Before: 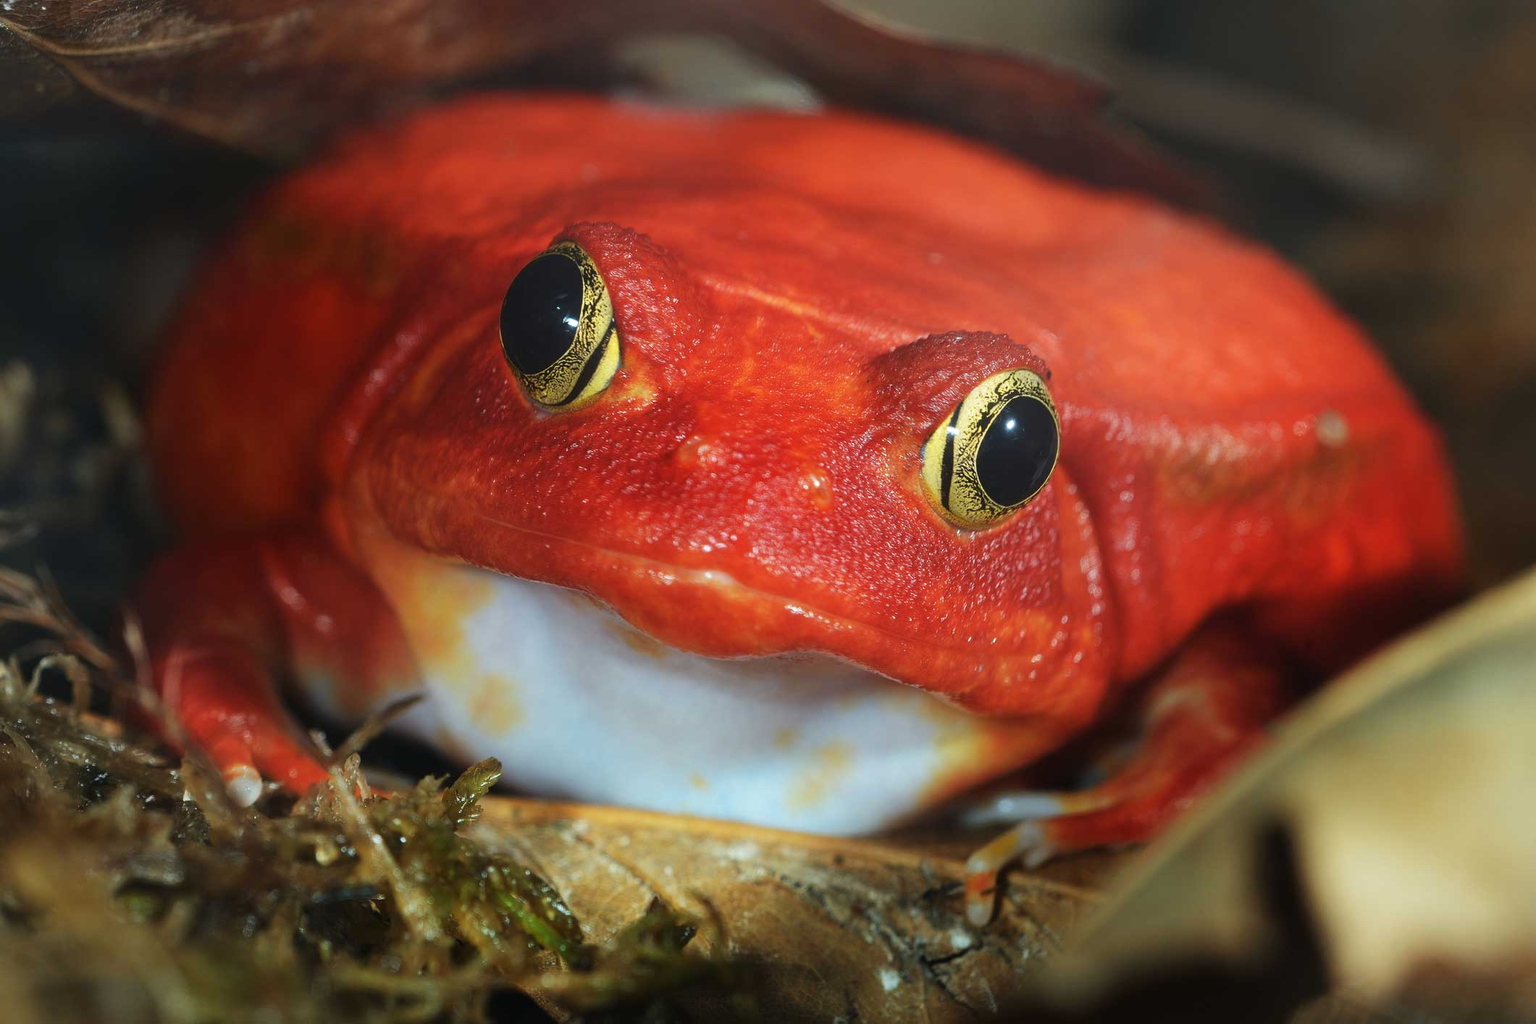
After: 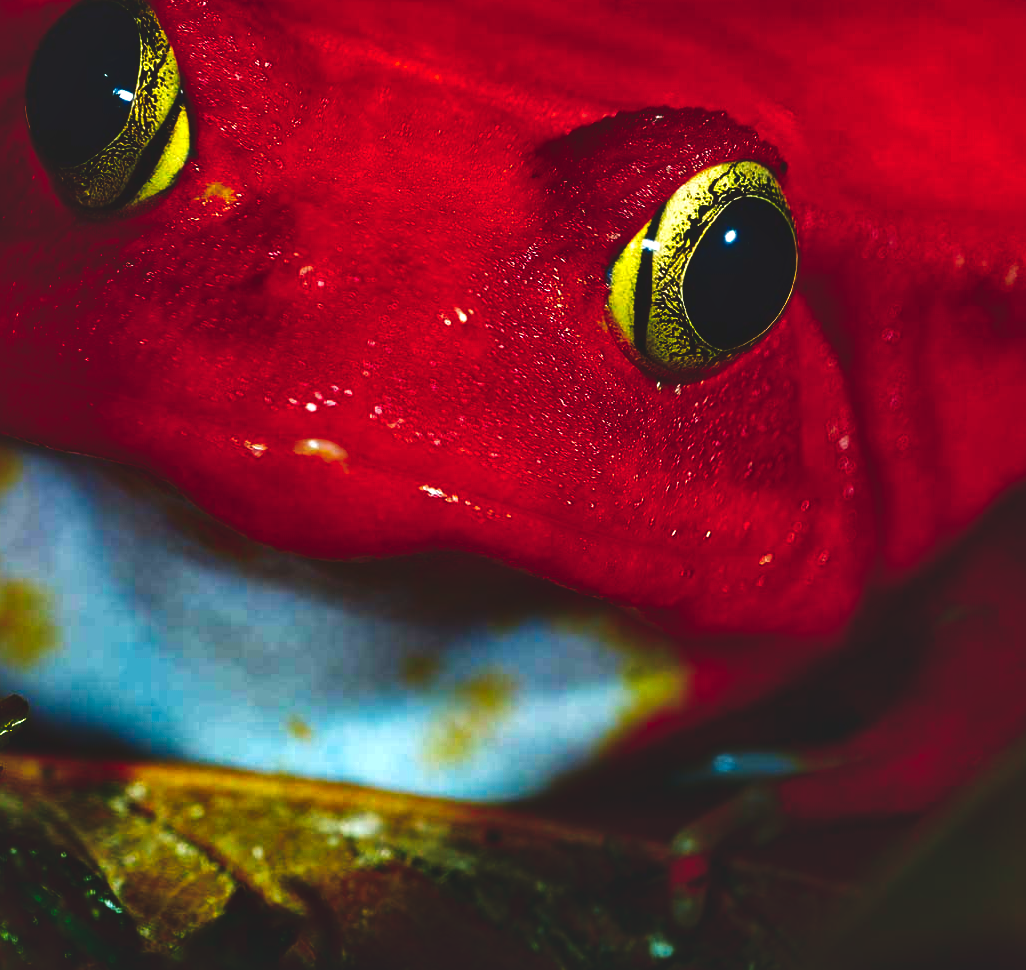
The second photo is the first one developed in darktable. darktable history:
crop: left 31.363%, top 24.794%, right 20.264%, bottom 6.588%
tone curve: curves: ch0 [(0, 0.129) (0.187, 0.207) (0.729, 0.789) (1, 1)], preserve colors none
color balance rgb: perceptual saturation grading › global saturation 0.052%
exposure: black level correction 0.002, exposure 0.299 EV, compensate highlight preservation false
contrast brightness saturation: brightness -0.986, saturation 0.988
local contrast: mode bilateral grid, contrast 21, coarseness 50, detail 140%, midtone range 0.2
